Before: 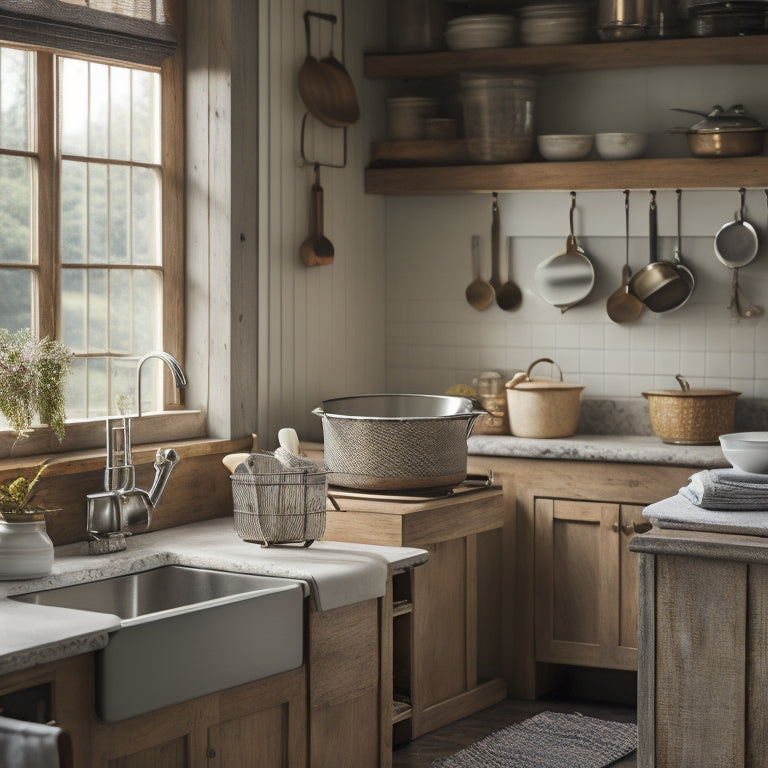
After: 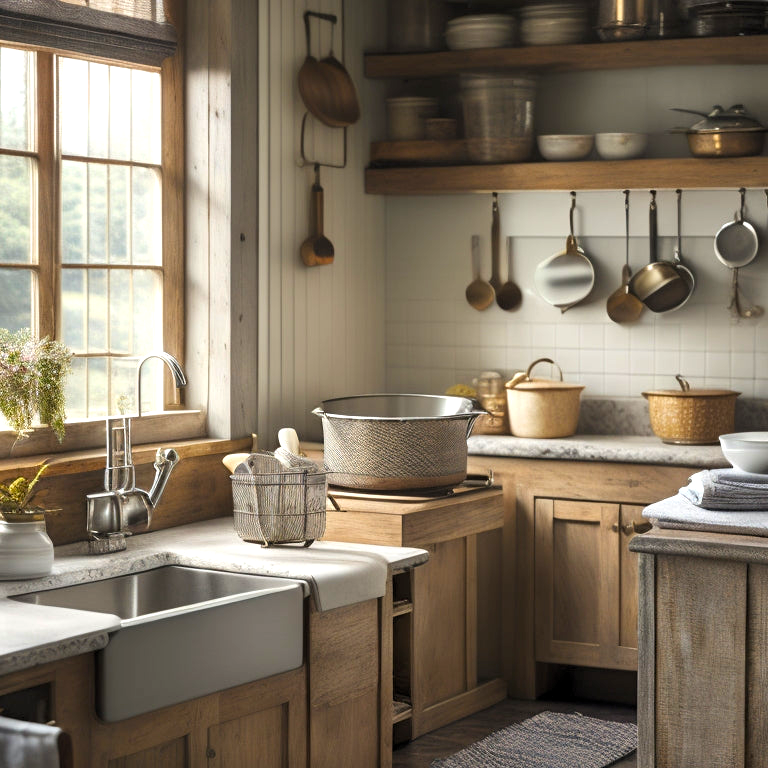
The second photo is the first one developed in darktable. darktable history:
color balance rgb: perceptual saturation grading › global saturation 20%, global vibrance 20%
levels: levels [0.031, 0.5, 0.969]
exposure: black level correction 0.001, exposure 0.5 EV, compensate exposure bias true, compensate highlight preservation false
